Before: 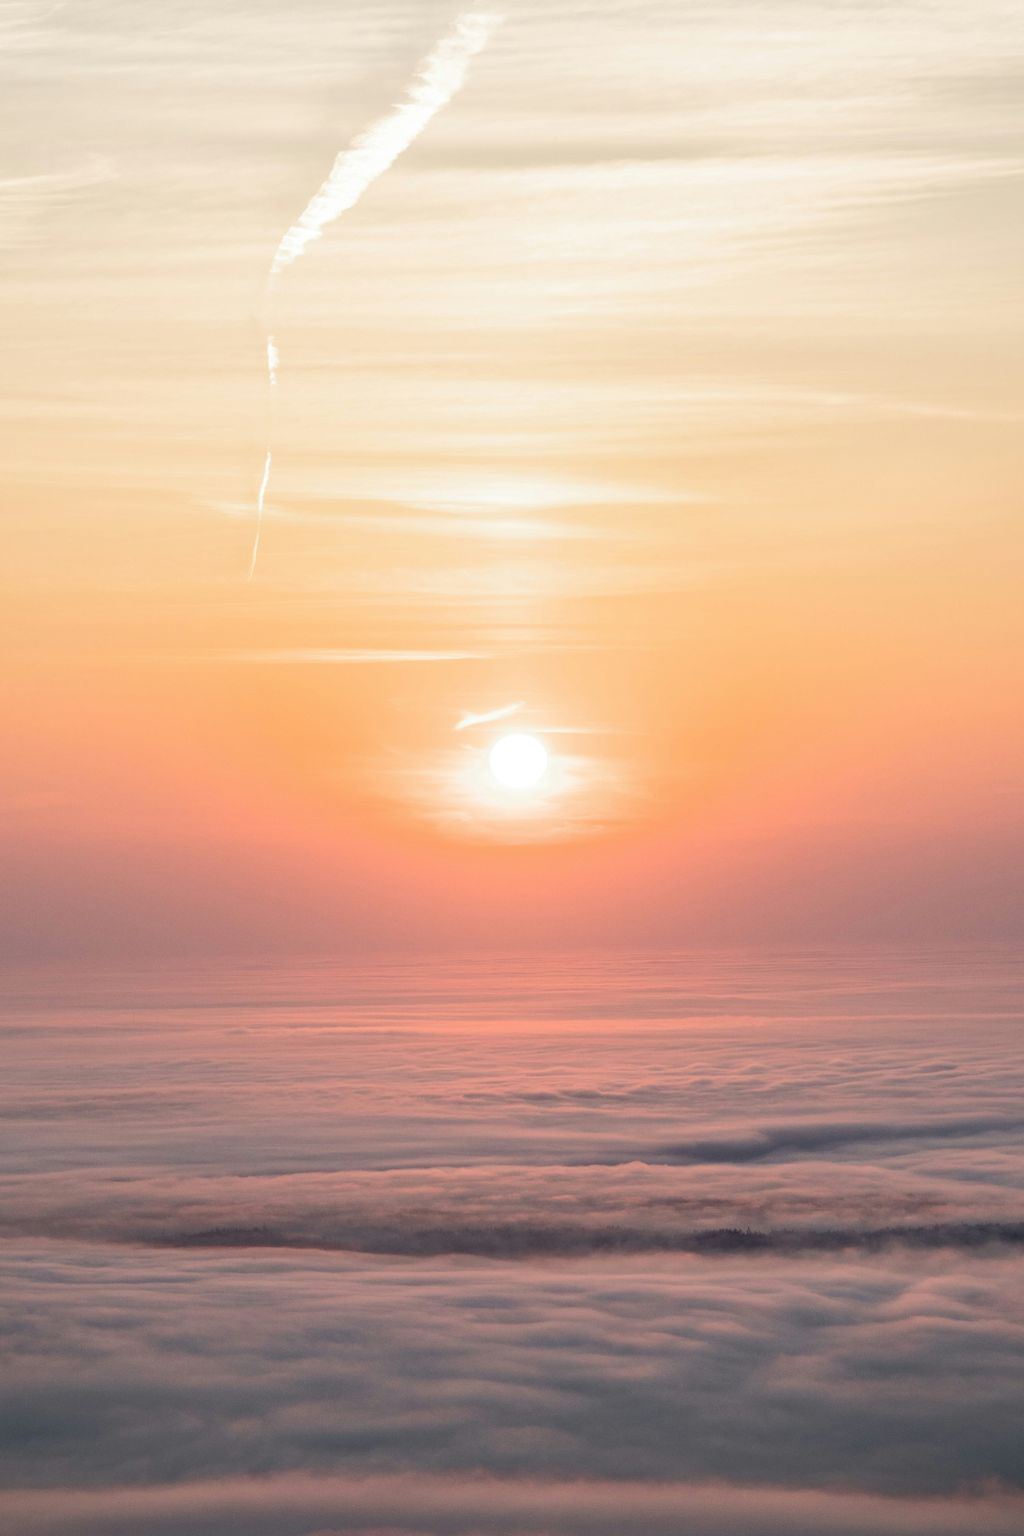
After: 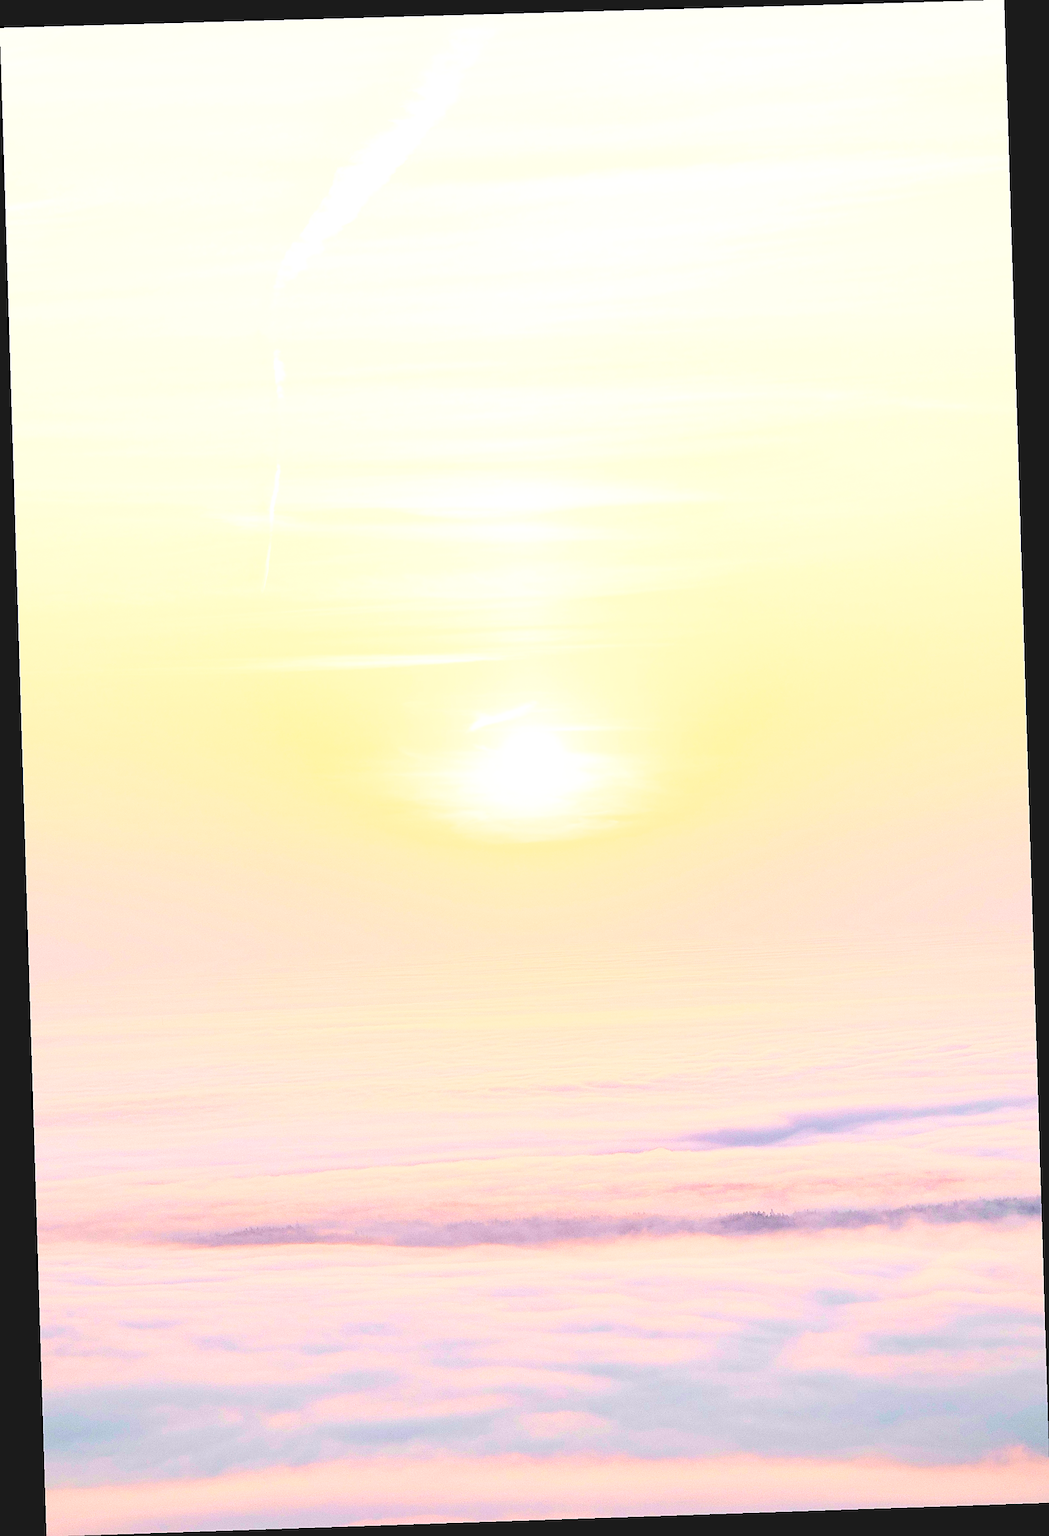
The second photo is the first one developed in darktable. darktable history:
filmic rgb: black relative exposure -16 EV, white relative exposure 5.31 EV, hardness 5.9, contrast 1.25, preserve chrominance no, color science v5 (2021)
rotate and perspective: rotation -1.77°, lens shift (horizontal) 0.004, automatic cropping off
tone curve: curves: ch0 [(0, 0) (0.389, 0.458) (0.745, 0.82) (0.849, 0.917) (0.919, 0.969) (1, 1)]; ch1 [(0, 0) (0.437, 0.404) (0.5, 0.5) (0.529, 0.55) (0.58, 0.6) (0.616, 0.649) (1, 1)]; ch2 [(0, 0) (0.442, 0.428) (0.5, 0.5) (0.525, 0.543) (0.585, 0.62) (1, 1)], color space Lab, independent channels, preserve colors none
exposure: exposure 0.485 EV, compensate highlight preservation false
contrast brightness saturation: brightness 1
velvia: on, module defaults
levels: levels [0, 0.492, 0.984]
sharpen: radius 1.4, amount 1.25, threshold 0.7
